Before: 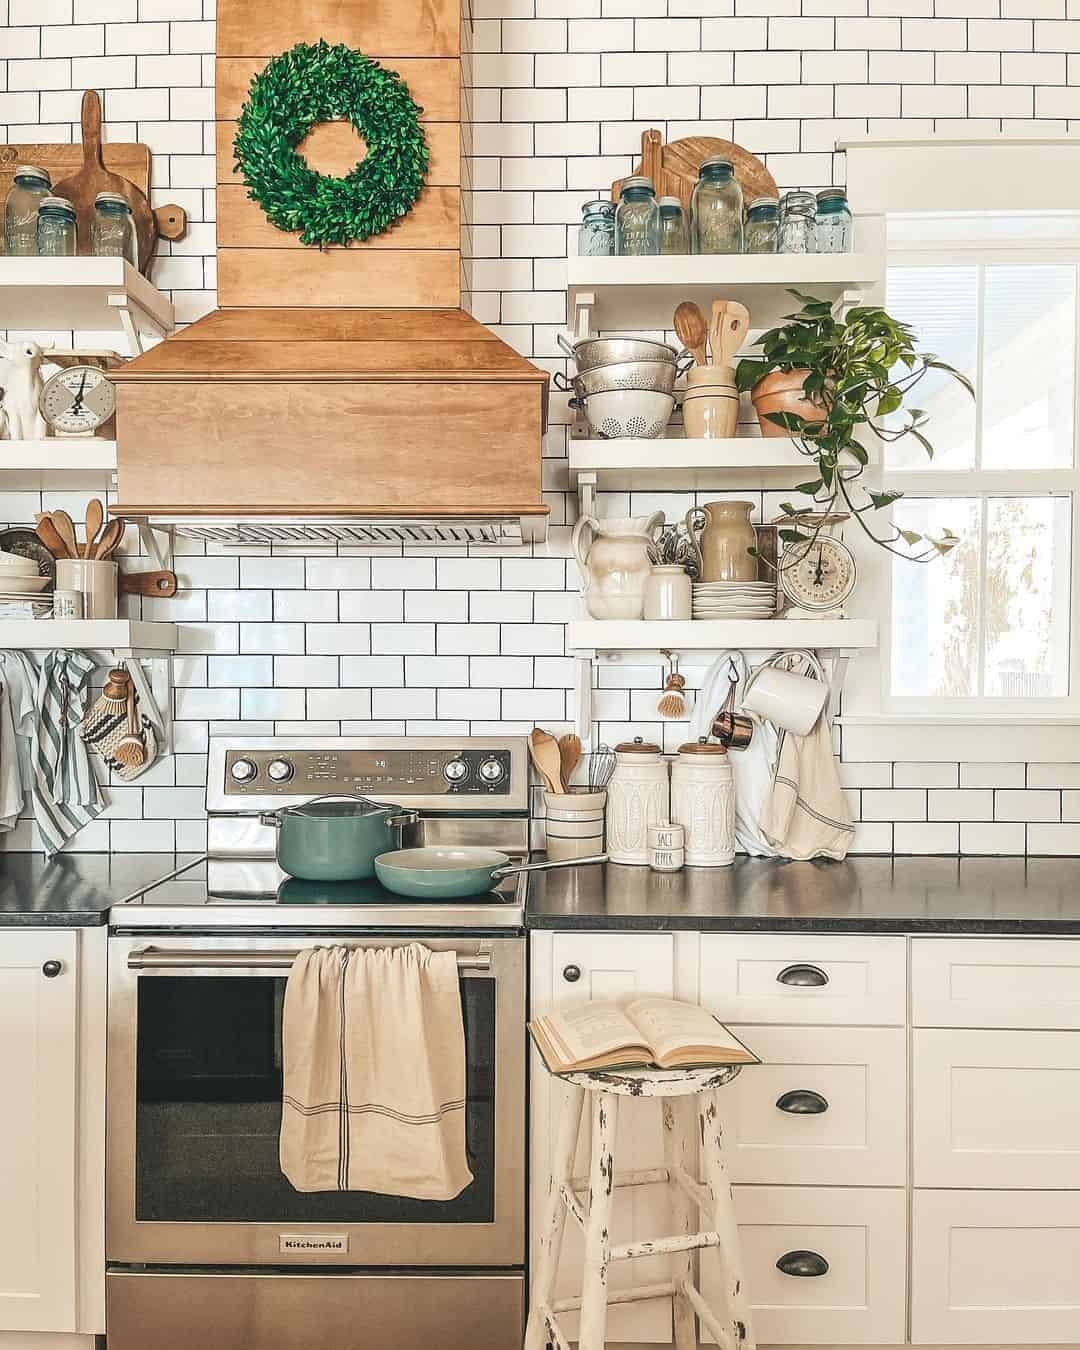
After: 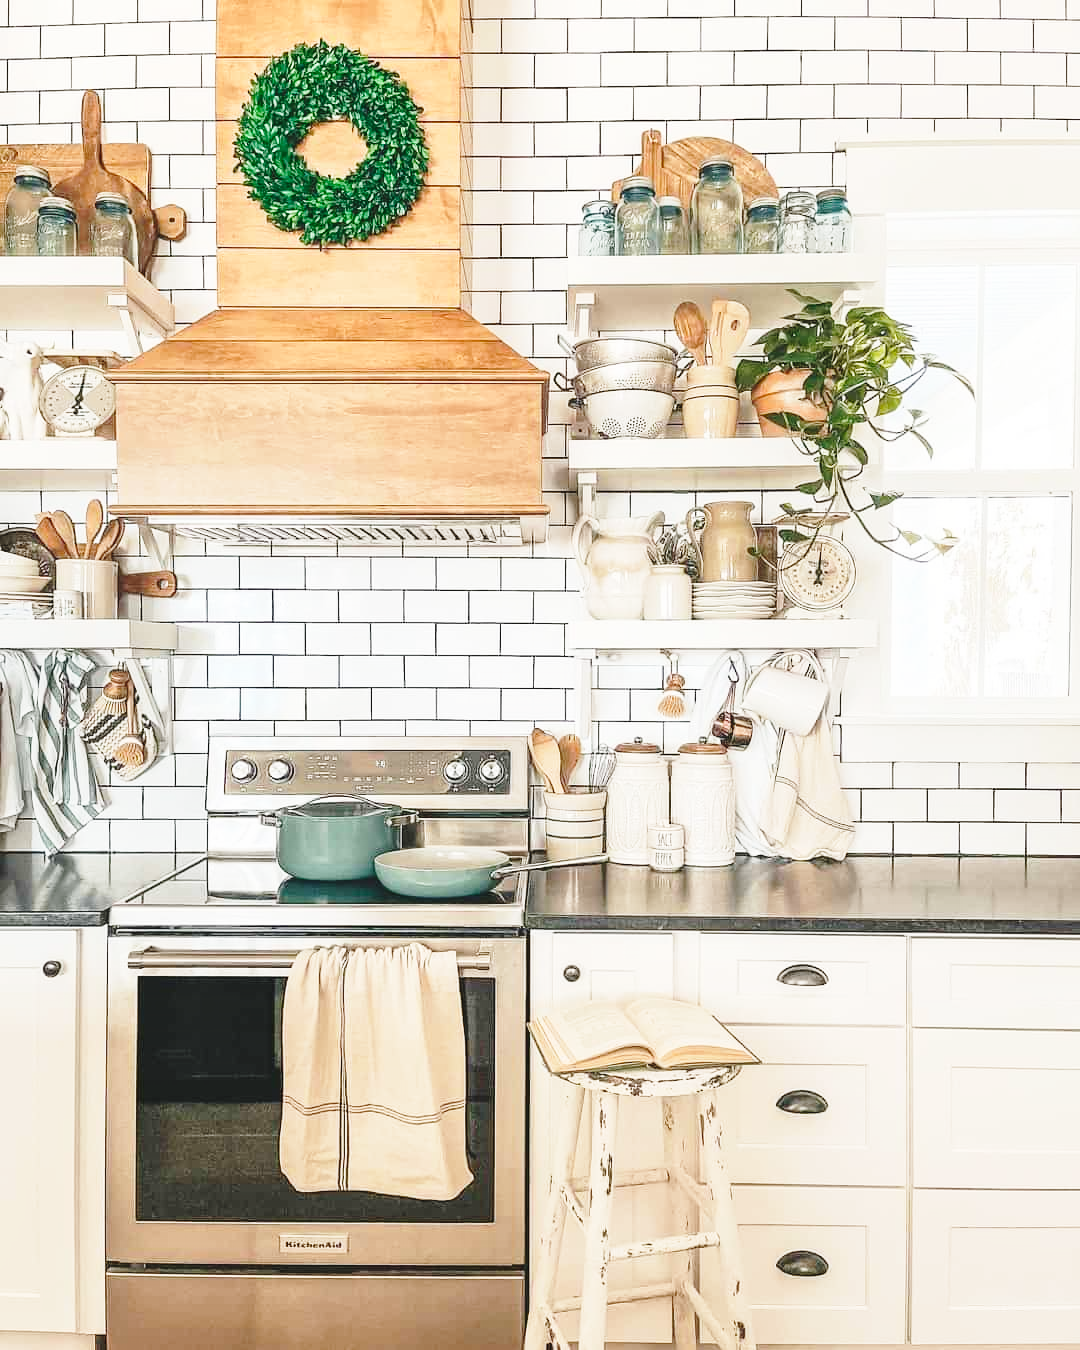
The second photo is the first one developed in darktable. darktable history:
base curve: curves: ch0 [(0, 0) (0.028, 0.03) (0.121, 0.232) (0.46, 0.748) (0.859, 0.968) (1, 1)], preserve colors none
contrast equalizer: octaves 7, y [[0.6 ×6], [0.55 ×6], [0 ×6], [0 ×6], [0 ×6]], mix -0.2
